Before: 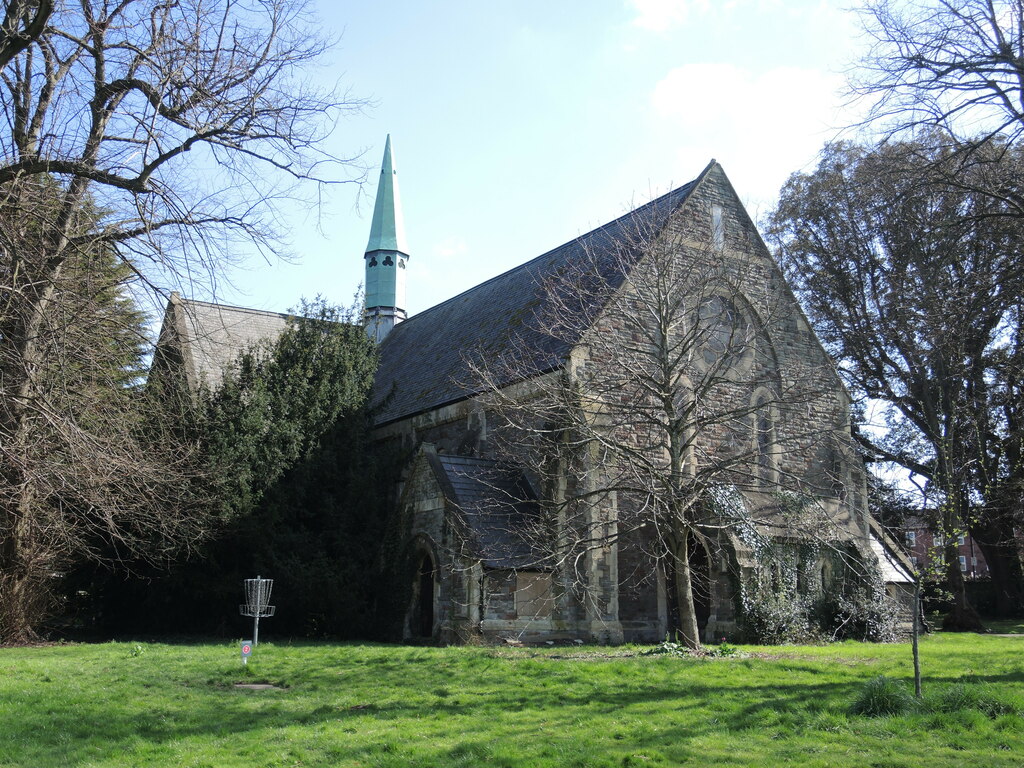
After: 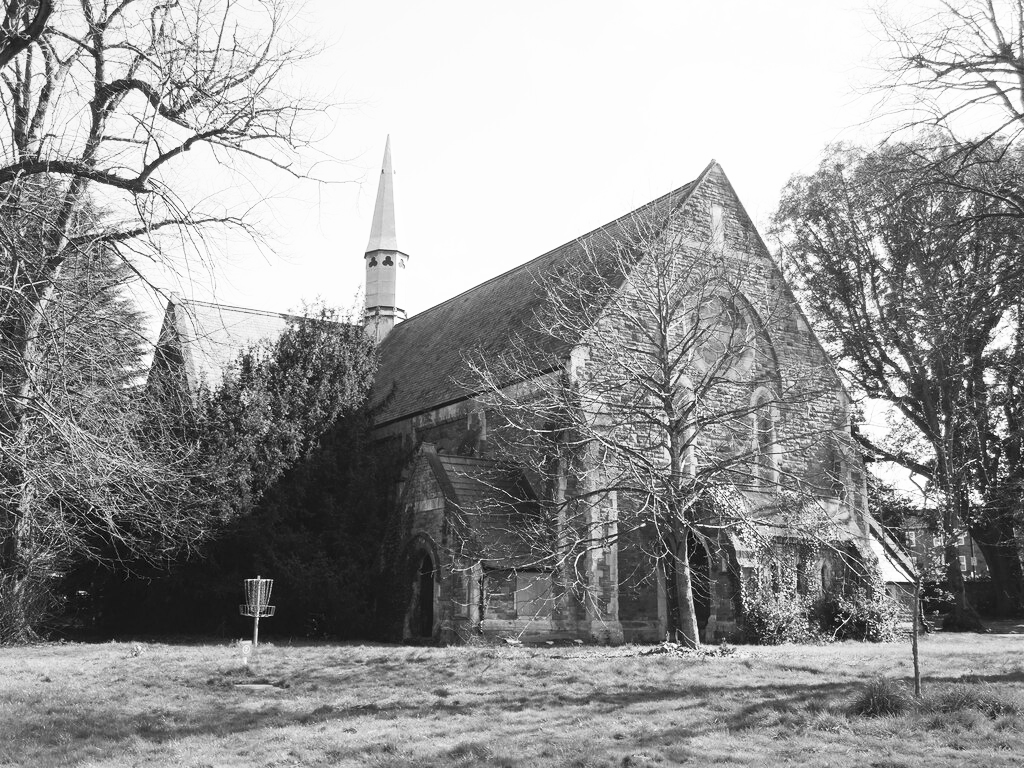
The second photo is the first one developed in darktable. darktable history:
color calibration: output gray [0.22, 0.42, 0.37, 0], gray › normalize channels true, illuminant same as pipeline (D50), adaptation XYZ, x 0.346, y 0.359, gamut compression 0
contrast brightness saturation: contrast 0.39, brightness 0.53
